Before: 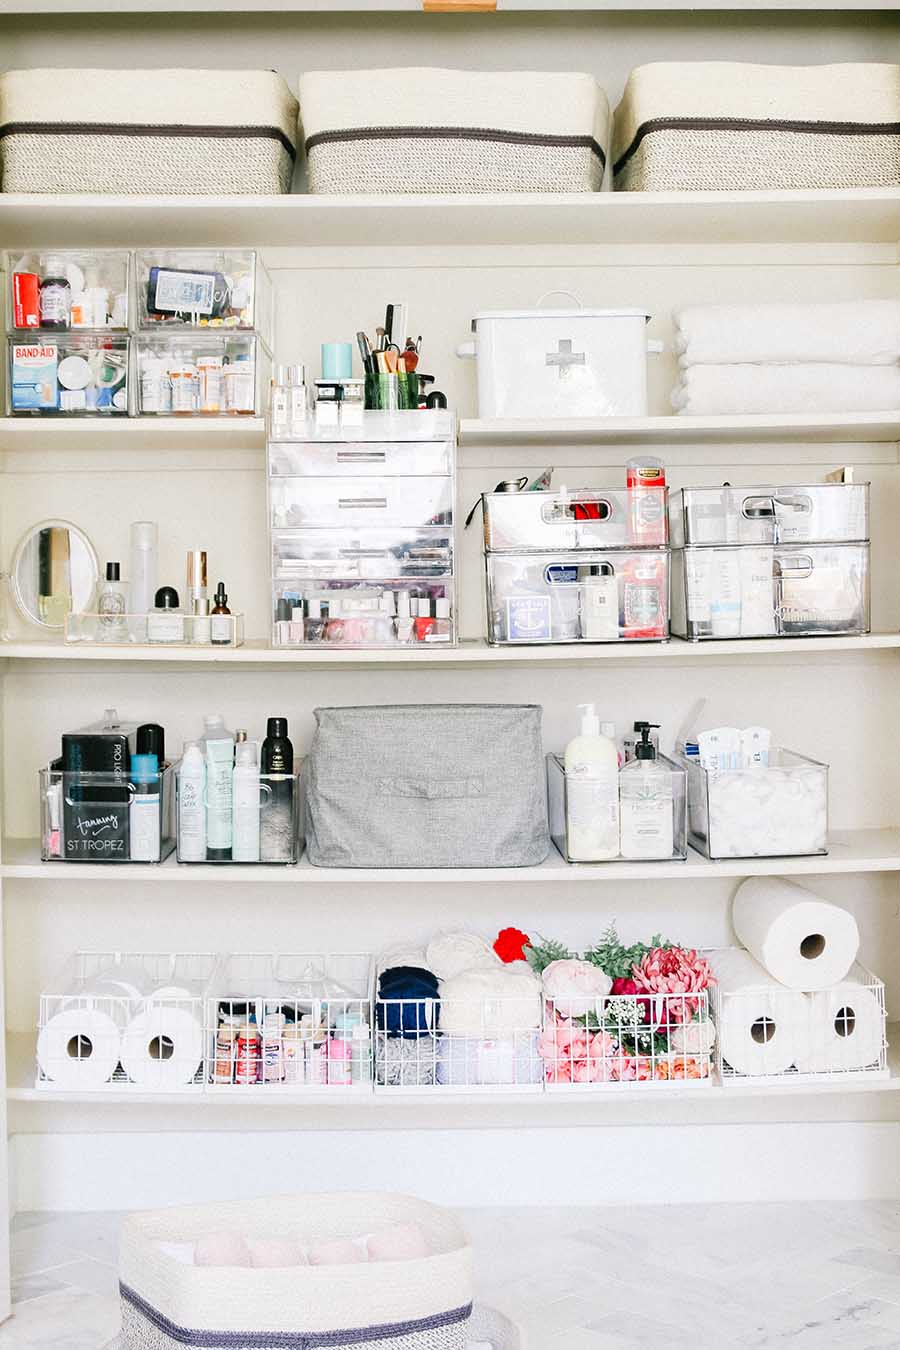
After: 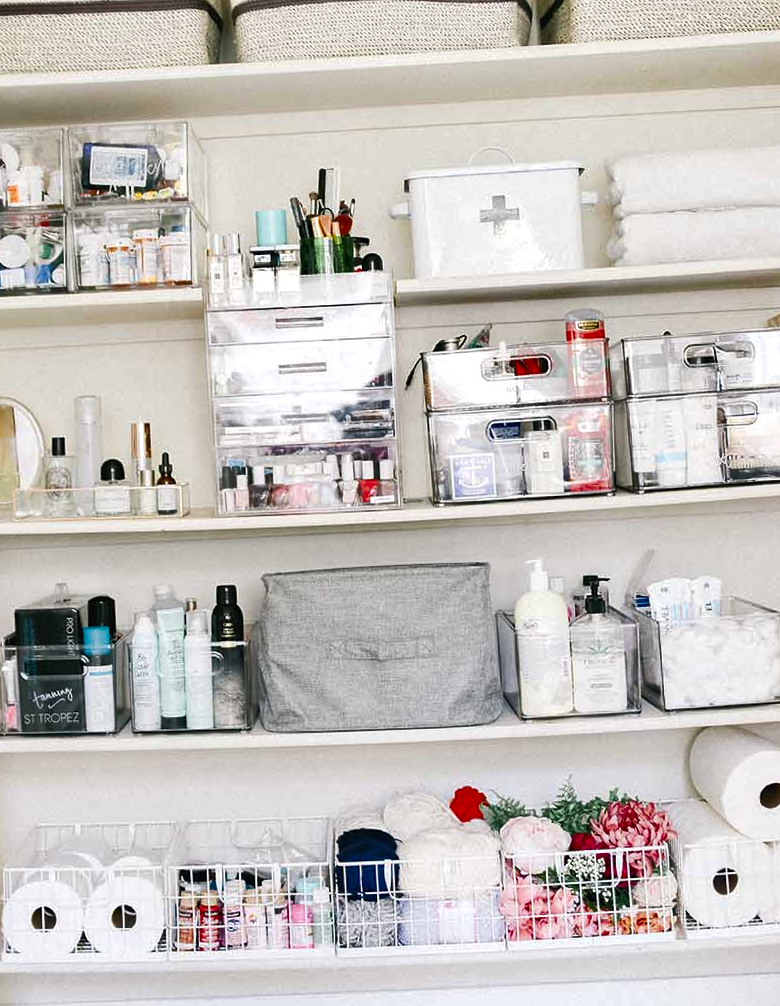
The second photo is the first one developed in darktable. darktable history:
shadows and highlights: low approximation 0.01, soften with gaussian
exposure: black level correction -0.001, exposure 0.08 EV, compensate highlight preservation false
crop: left 7.856%, top 11.836%, right 10.12%, bottom 15.387%
rotate and perspective: rotation -2.22°, lens shift (horizontal) -0.022, automatic cropping off
